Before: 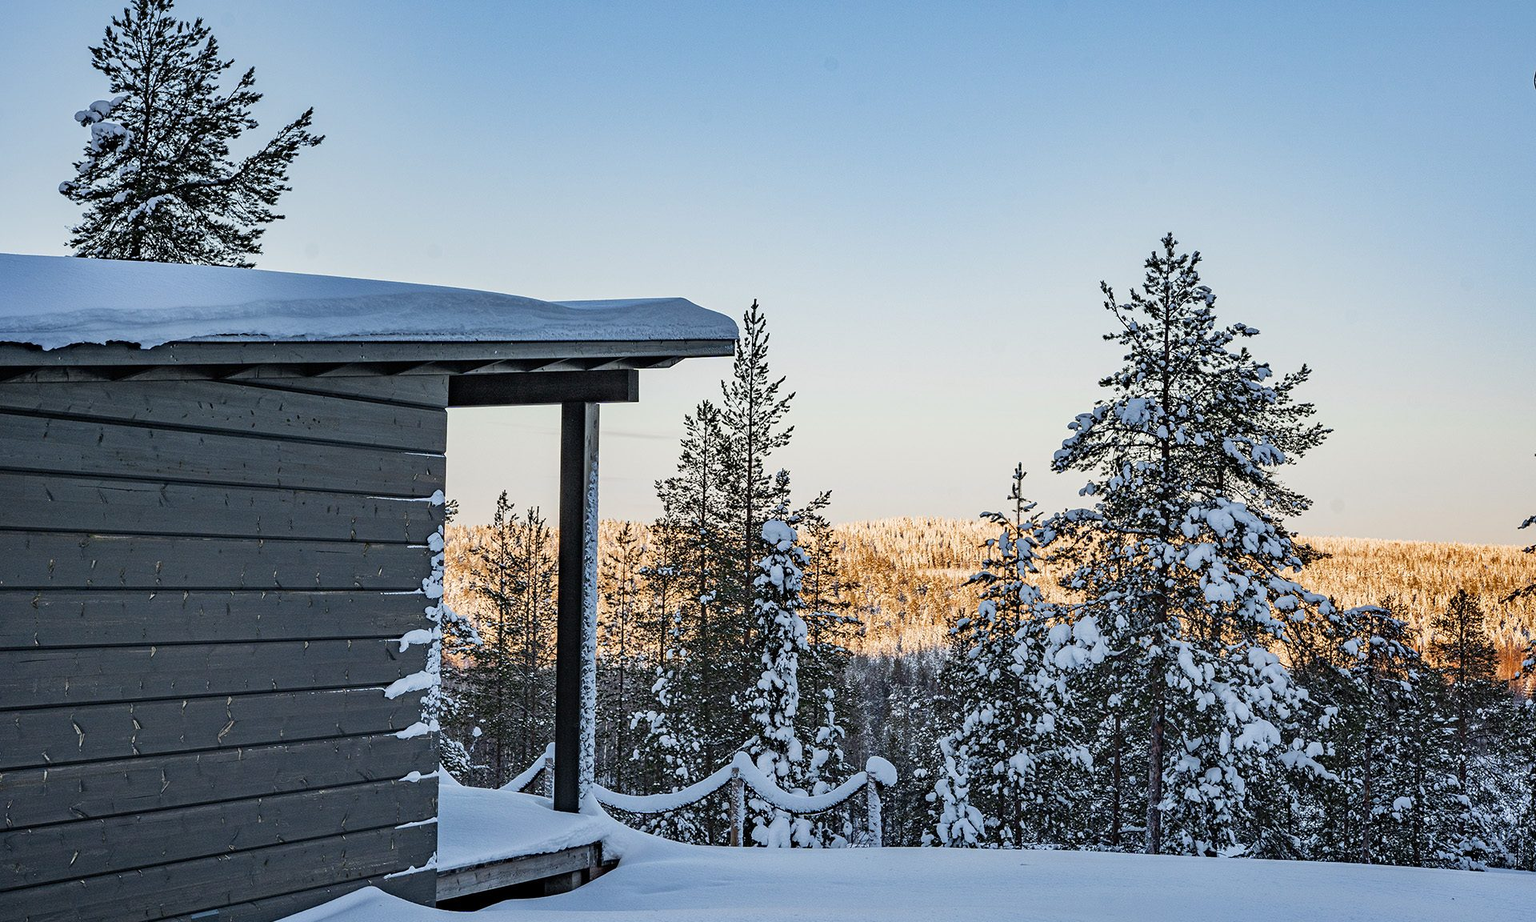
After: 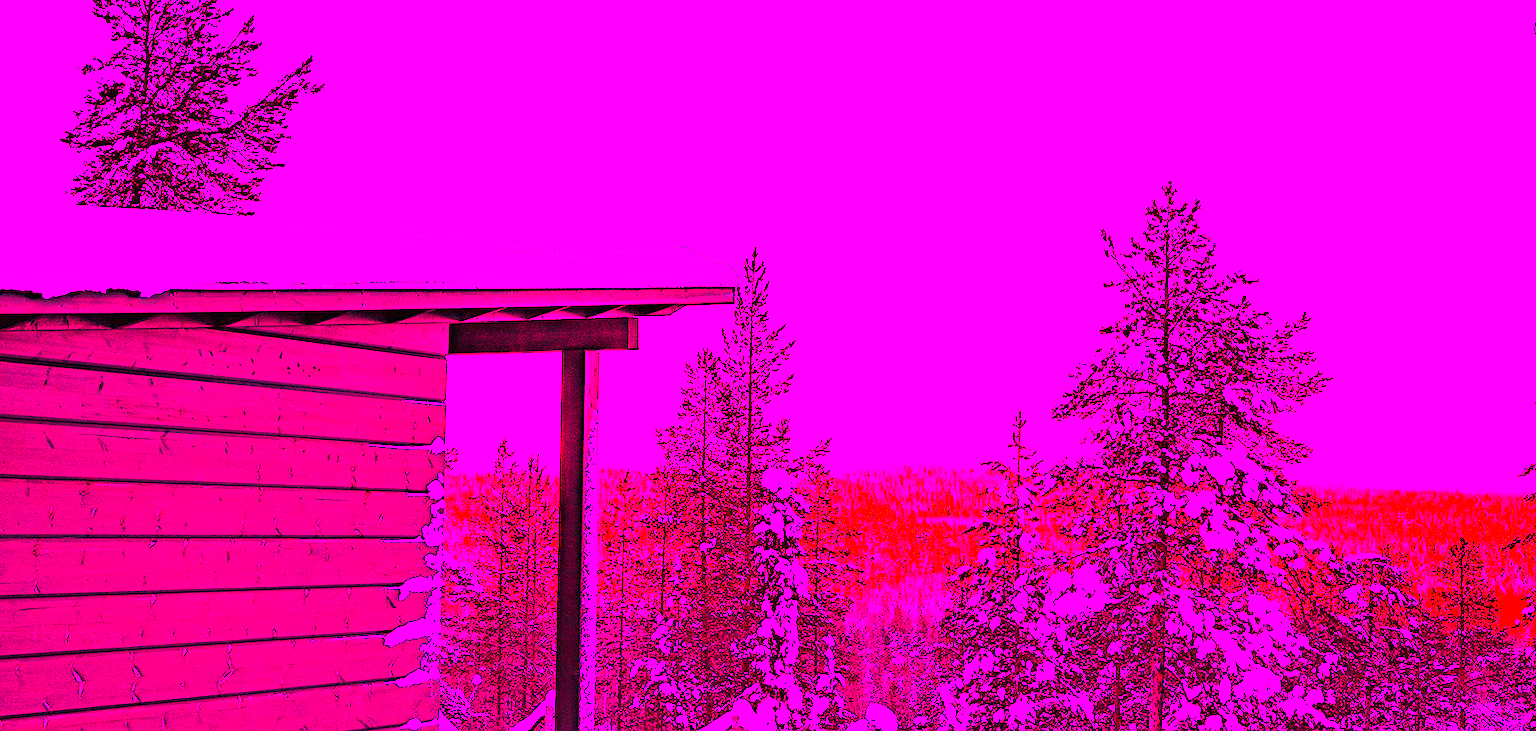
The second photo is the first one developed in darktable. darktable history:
color balance rgb: perceptual saturation grading › global saturation 25%, global vibrance 20%
white balance: red 4.26, blue 1.802
crop and rotate: top 5.667%, bottom 14.937%
